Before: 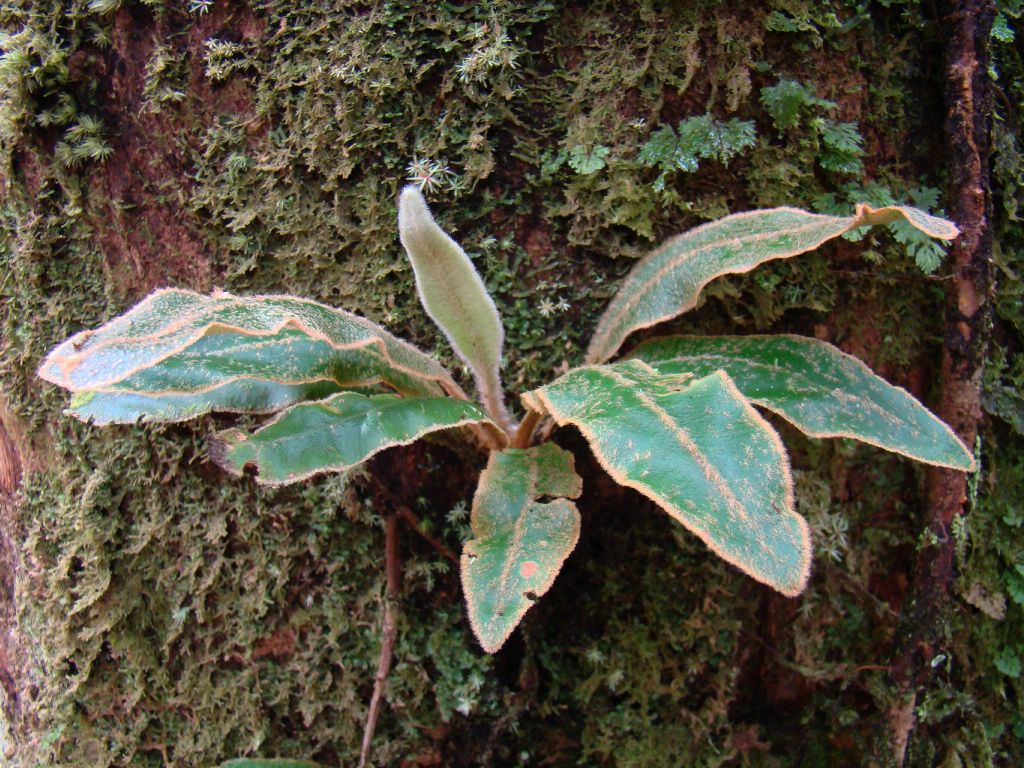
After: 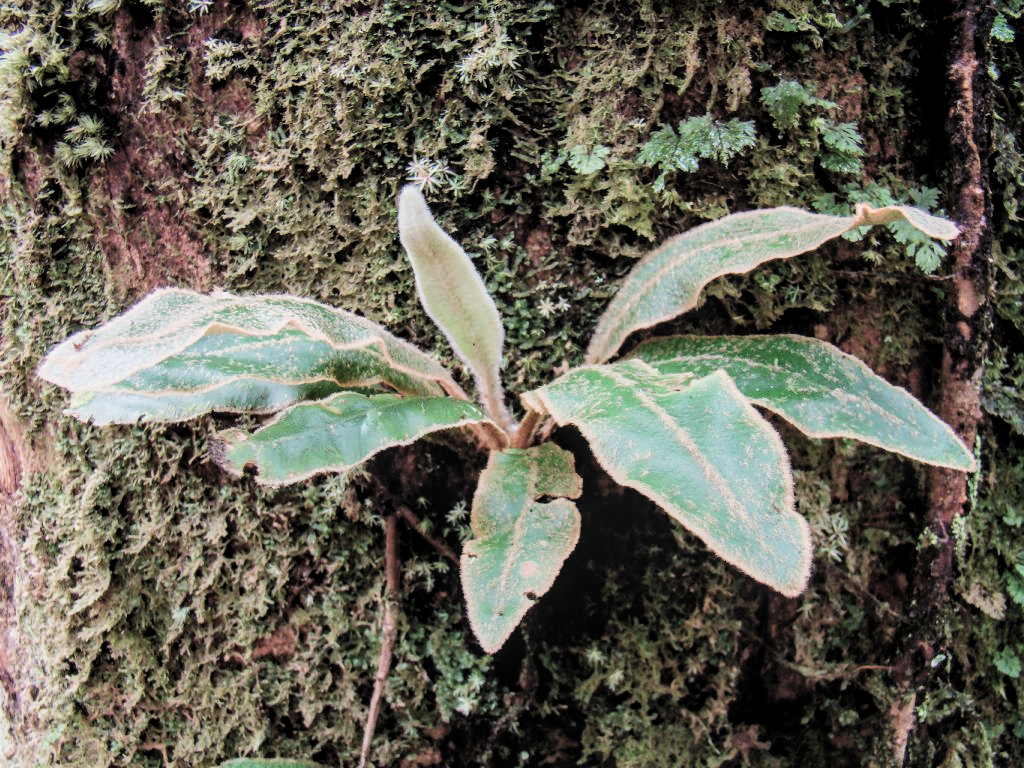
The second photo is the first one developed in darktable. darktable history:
shadows and highlights: shadows 25.95, highlights -26.15
exposure: black level correction 0, exposure 0.898 EV, compensate exposure bias true, compensate highlight preservation false
filmic rgb: black relative exposure -5.13 EV, white relative exposure 3.99 EV, hardness 2.89, contrast 1.299, highlights saturation mix -11.37%, color science v5 (2021), contrast in shadows safe, contrast in highlights safe
local contrast: on, module defaults
